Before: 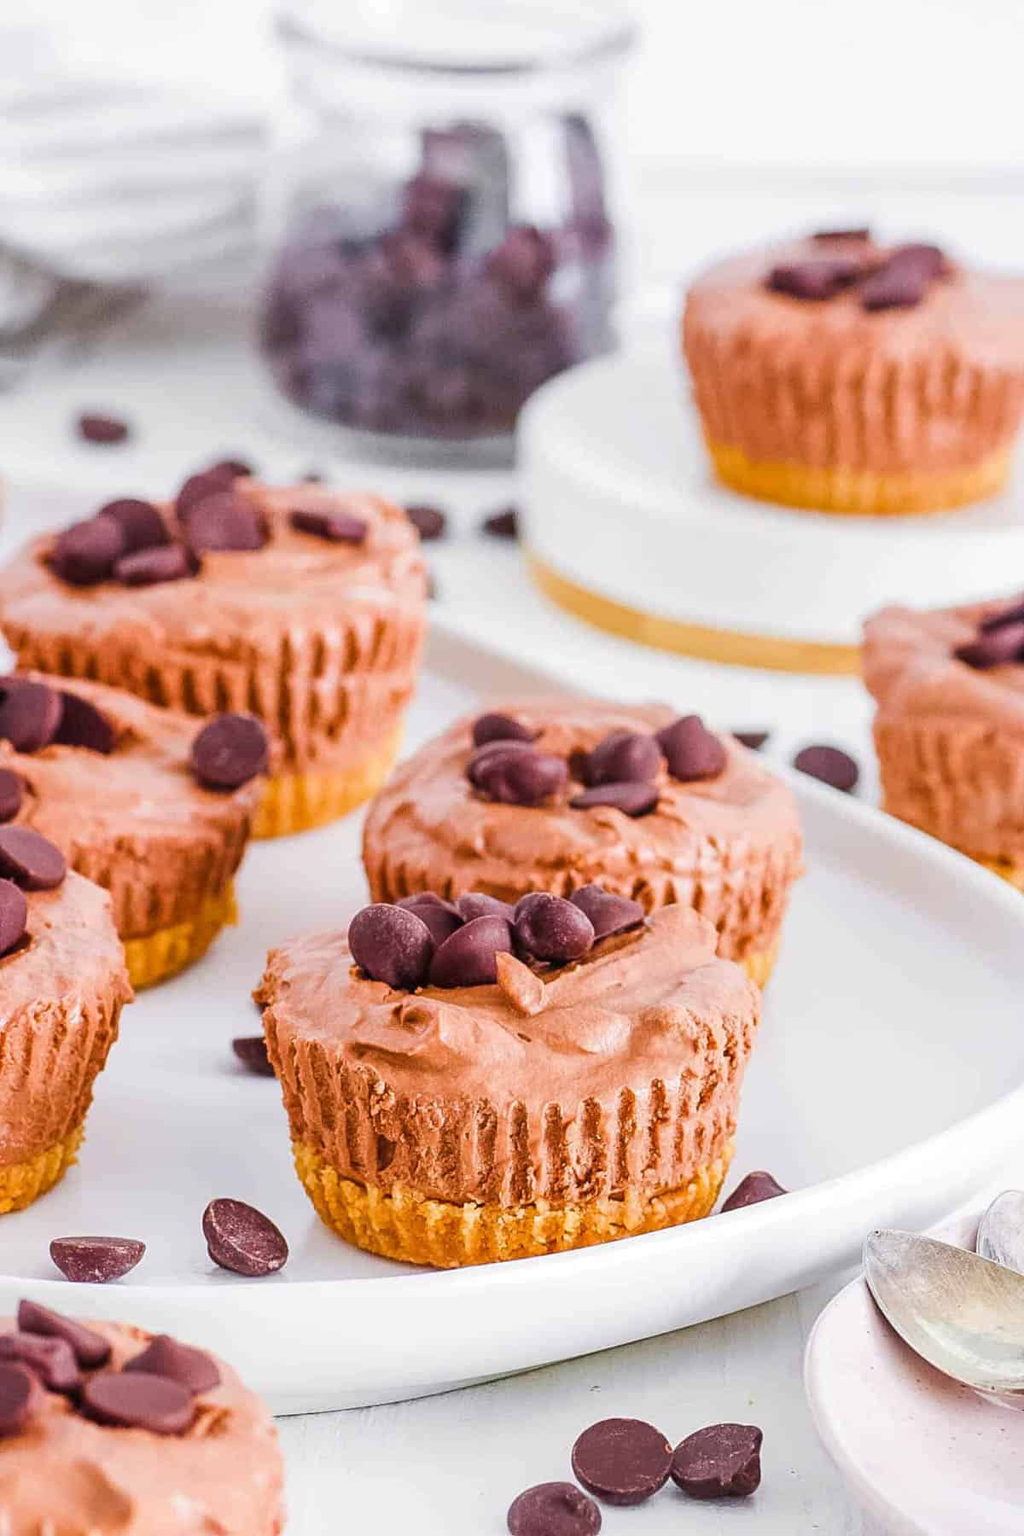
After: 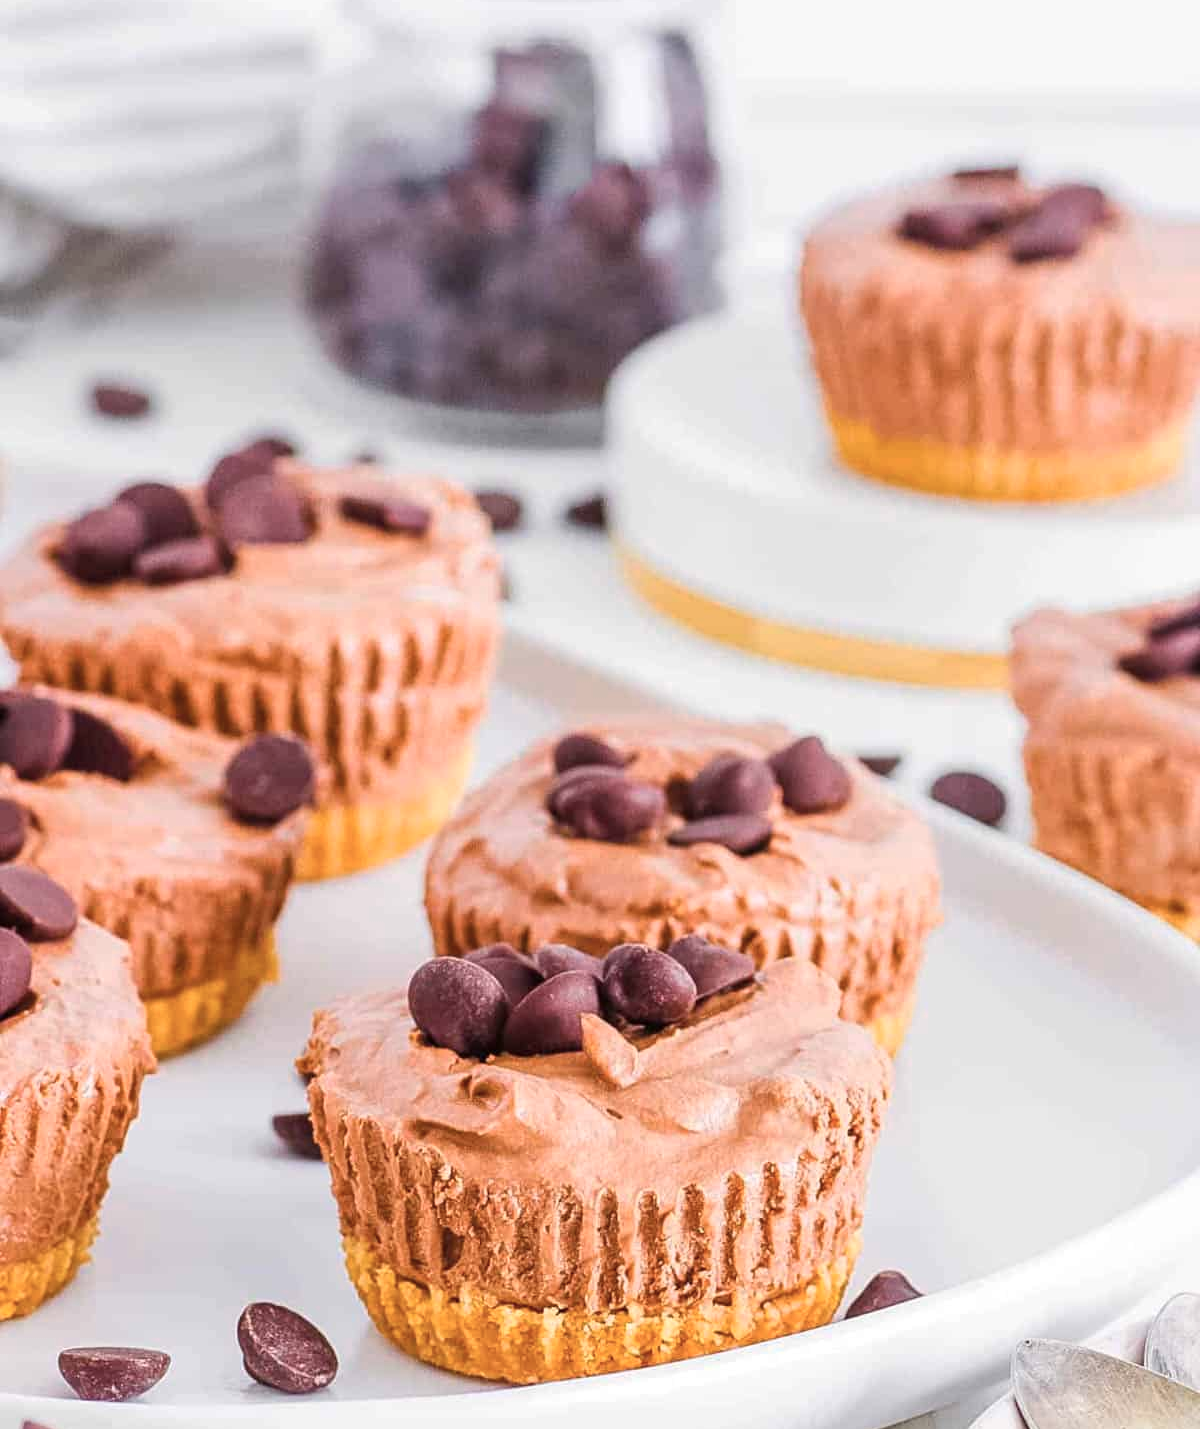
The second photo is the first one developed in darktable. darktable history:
crop and rotate: top 5.667%, bottom 14.937%
color zones: curves: ch0 [(0, 0.558) (0.143, 0.559) (0.286, 0.529) (0.429, 0.505) (0.571, 0.5) (0.714, 0.5) (0.857, 0.5) (1, 0.558)]; ch1 [(0, 0.469) (0.01, 0.469) (0.12, 0.446) (0.248, 0.469) (0.5, 0.5) (0.748, 0.5) (0.99, 0.469) (1, 0.469)]
